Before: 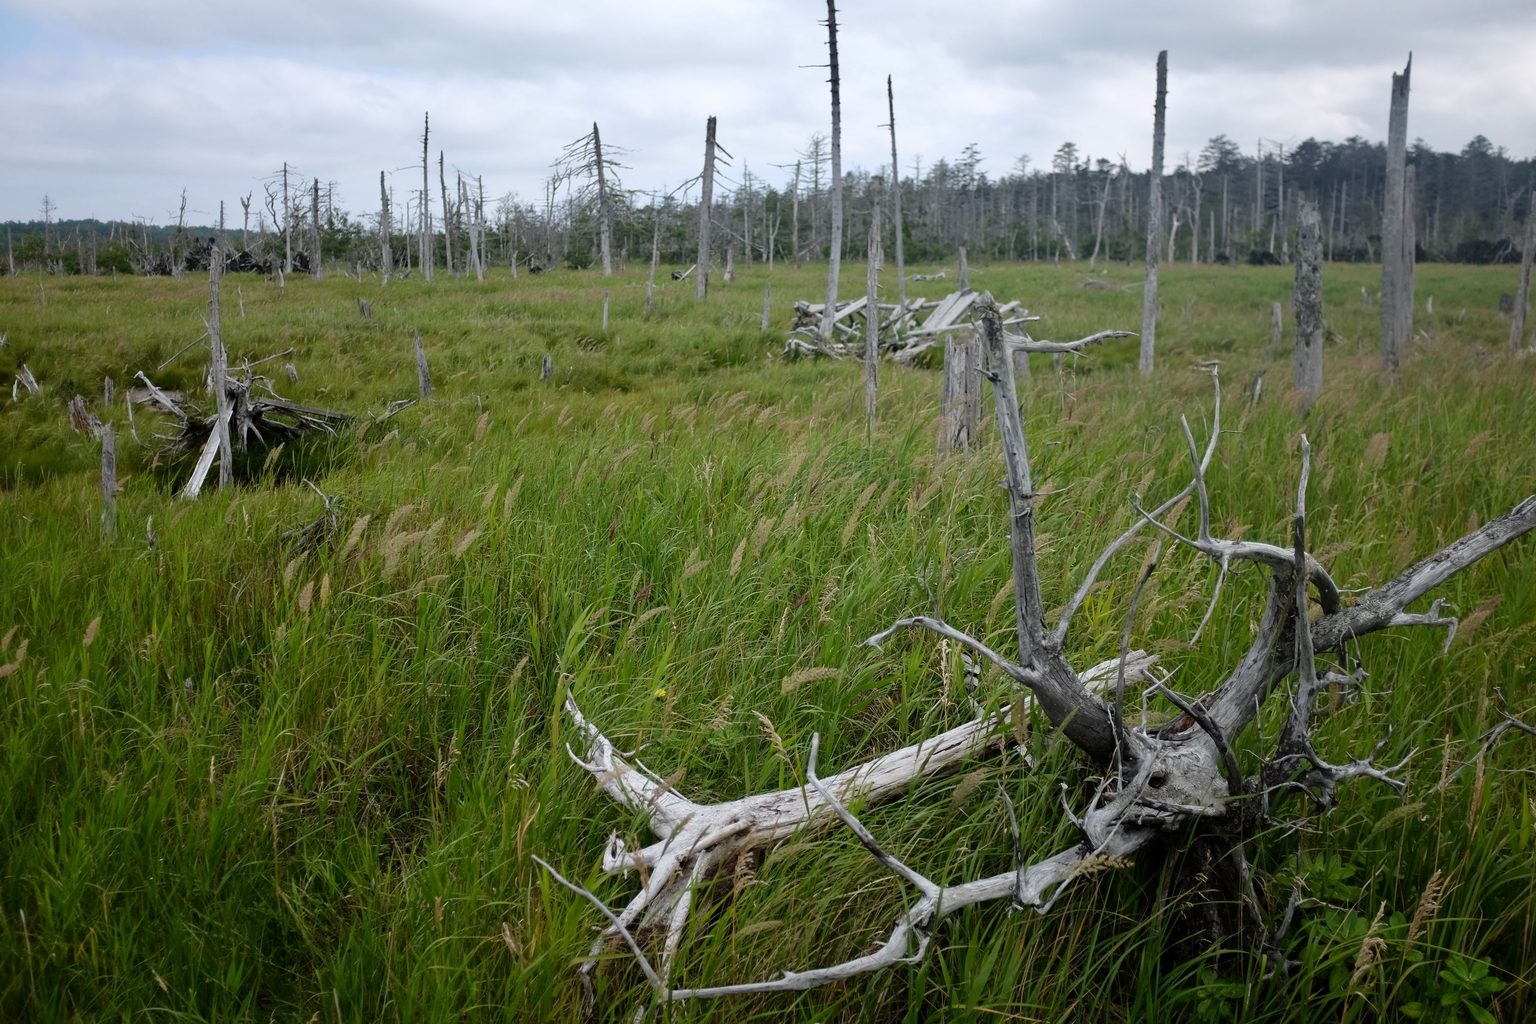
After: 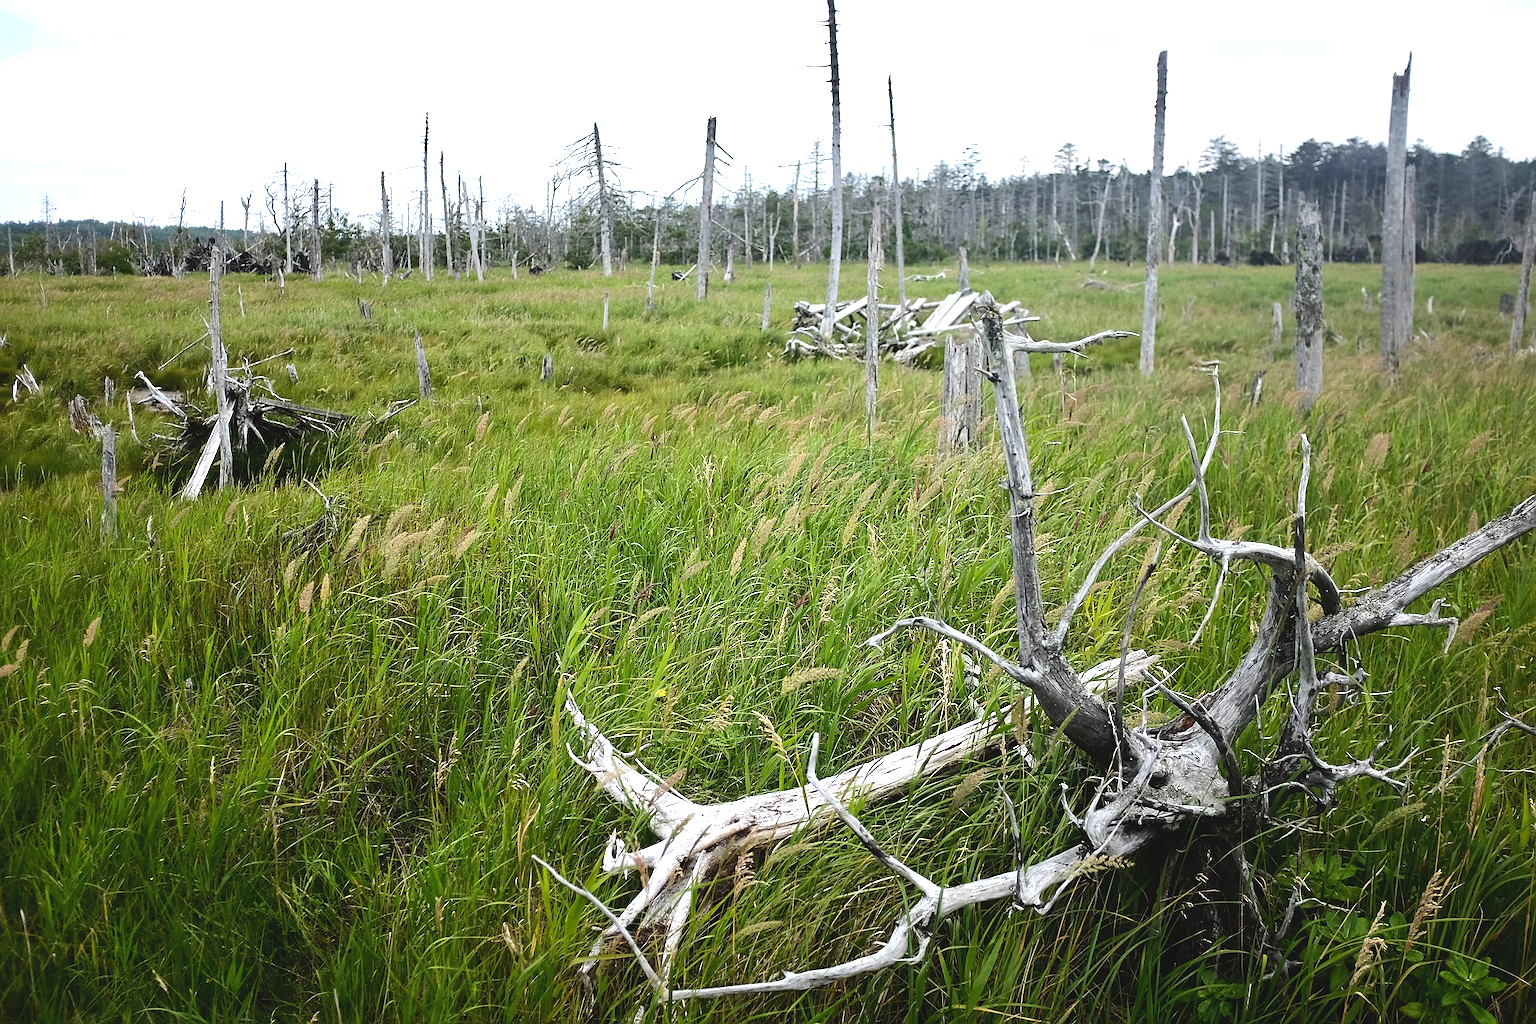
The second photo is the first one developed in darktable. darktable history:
sharpen: radius 1.404, amount 1.257, threshold 0.606
exposure: black level correction 0, exposure 0.701 EV, compensate highlight preservation false
tone equalizer: -8 EV -0.769 EV, -7 EV -0.713 EV, -6 EV -0.568 EV, -5 EV -0.415 EV, -3 EV 0.403 EV, -2 EV 0.6 EV, -1 EV 0.675 EV, +0 EV 0.78 EV, edges refinement/feathering 500, mask exposure compensation -1.57 EV, preserve details no
contrast brightness saturation: contrast -0.124
